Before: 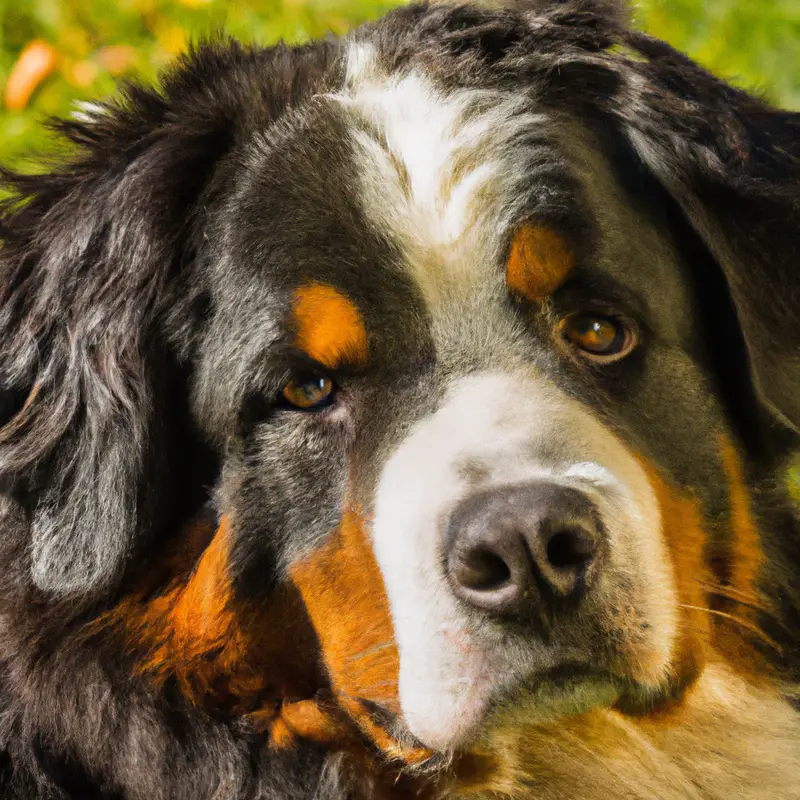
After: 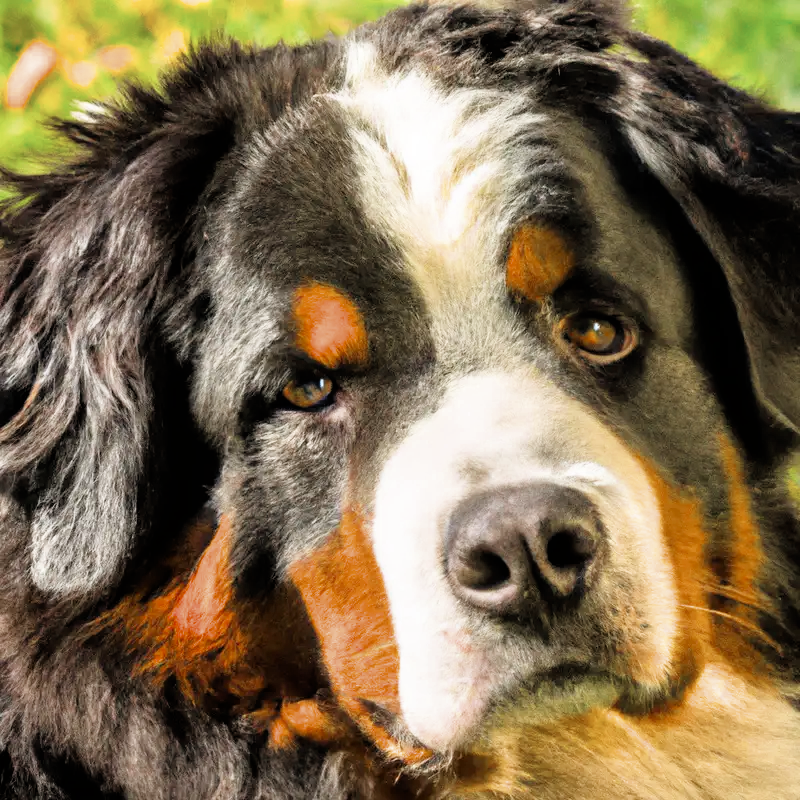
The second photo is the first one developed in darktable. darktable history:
filmic rgb: black relative exposure -5.83 EV, white relative exposure 3.4 EV, hardness 3.68
tone equalizer: on, module defaults
exposure: black level correction 0, exposure 1 EV, compensate exposure bias true, compensate highlight preservation false
color zones: curves: ch0 [(0, 0.5) (0.125, 0.4) (0.25, 0.5) (0.375, 0.4) (0.5, 0.4) (0.625, 0.6) (0.75, 0.6) (0.875, 0.5)]; ch1 [(0, 0.4) (0.125, 0.5) (0.25, 0.4) (0.375, 0.4) (0.5, 0.4) (0.625, 0.4) (0.75, 0.5) (0.875, 0.4)]; ch2 [(0, 0.6) (0.125, 0.5) (0.25, 0.5) (0.375, 0.6) (0.5, 0.6) (0.625, 0.5) (0.75, 0.5) (0.875, 0.5)]
